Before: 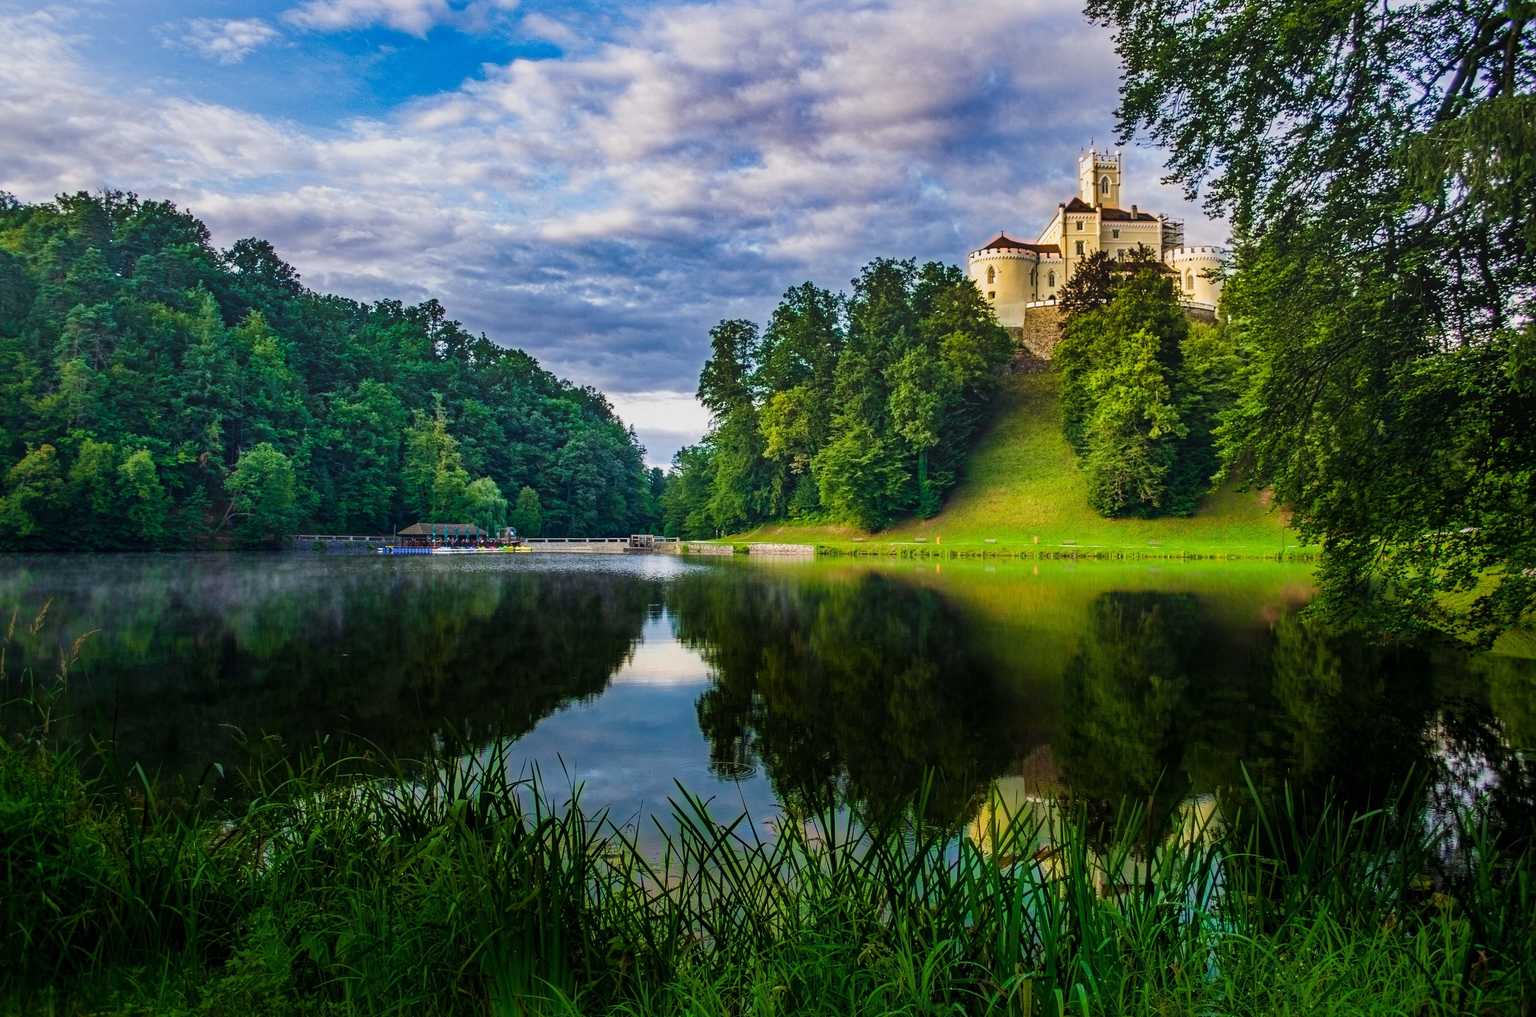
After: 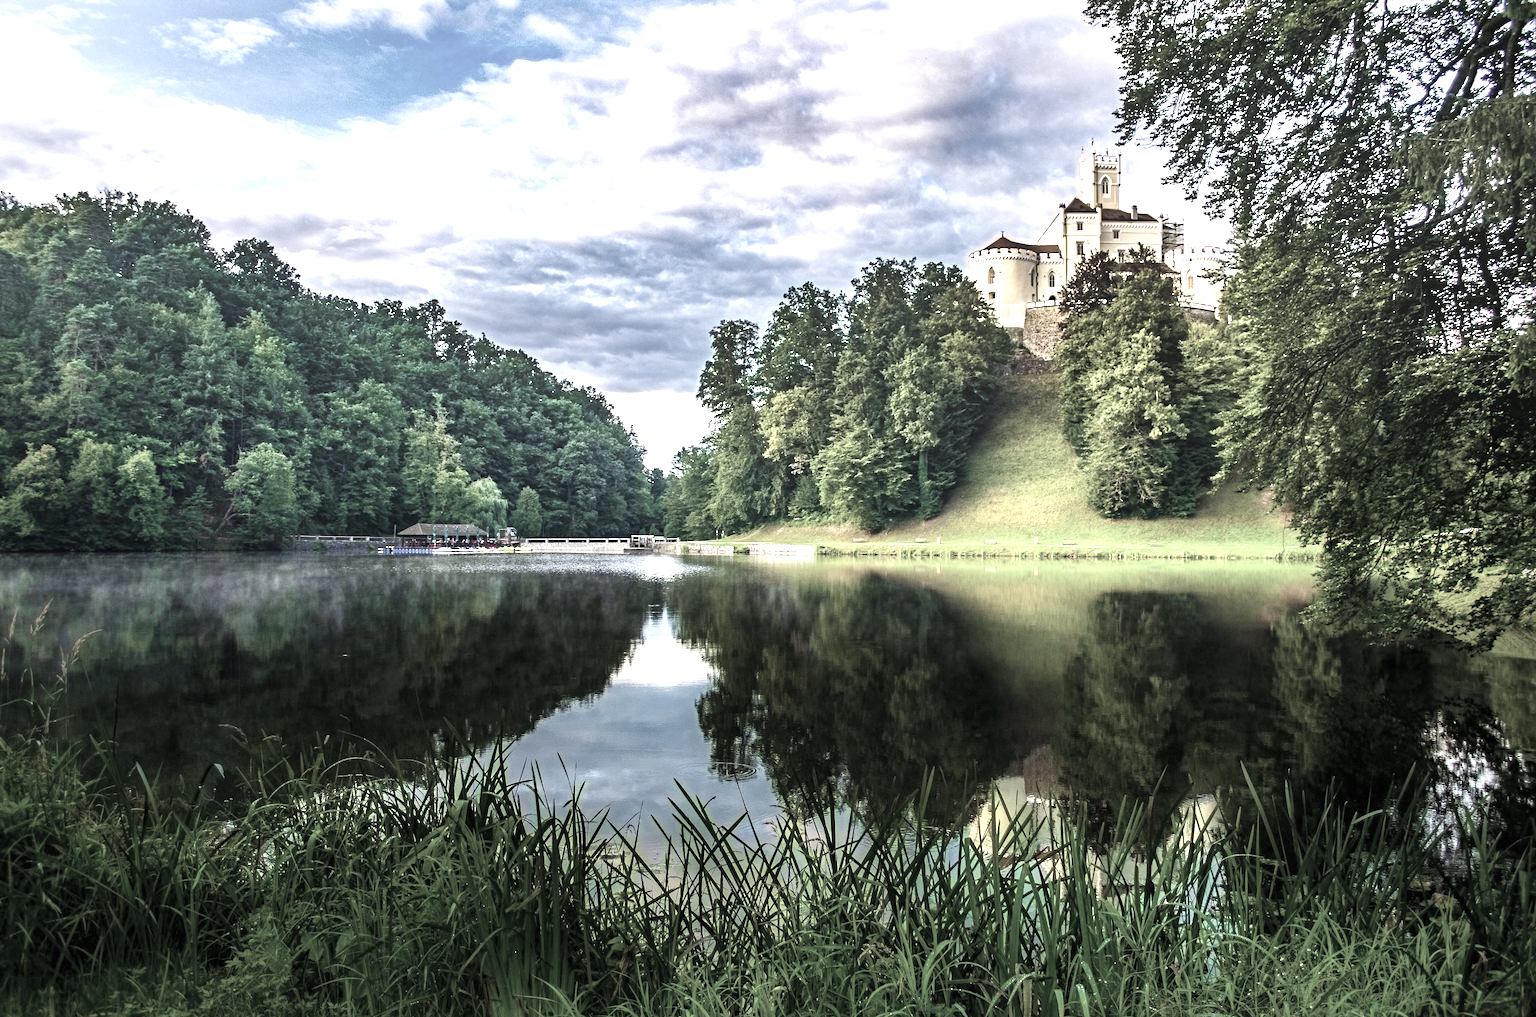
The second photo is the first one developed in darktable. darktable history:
sharpen: radius 5.282, amount 0.31, threshold 26.277
color zones: curves: ch1 [(0, 0.34) (0.143, 0.164) (0.286, 0.152) (0.429, 0.176) (0.571, 0.173) (0.714, 0.188) (0.857, 0.199) (1, 0.34)]
exposure: black level correction 0, exposure 1.289 EV, compensate highlight preservation false
tone equalizer: smoothing diameter 24.88%, edges refinement/feathering 14.58, preserve details guided filter
